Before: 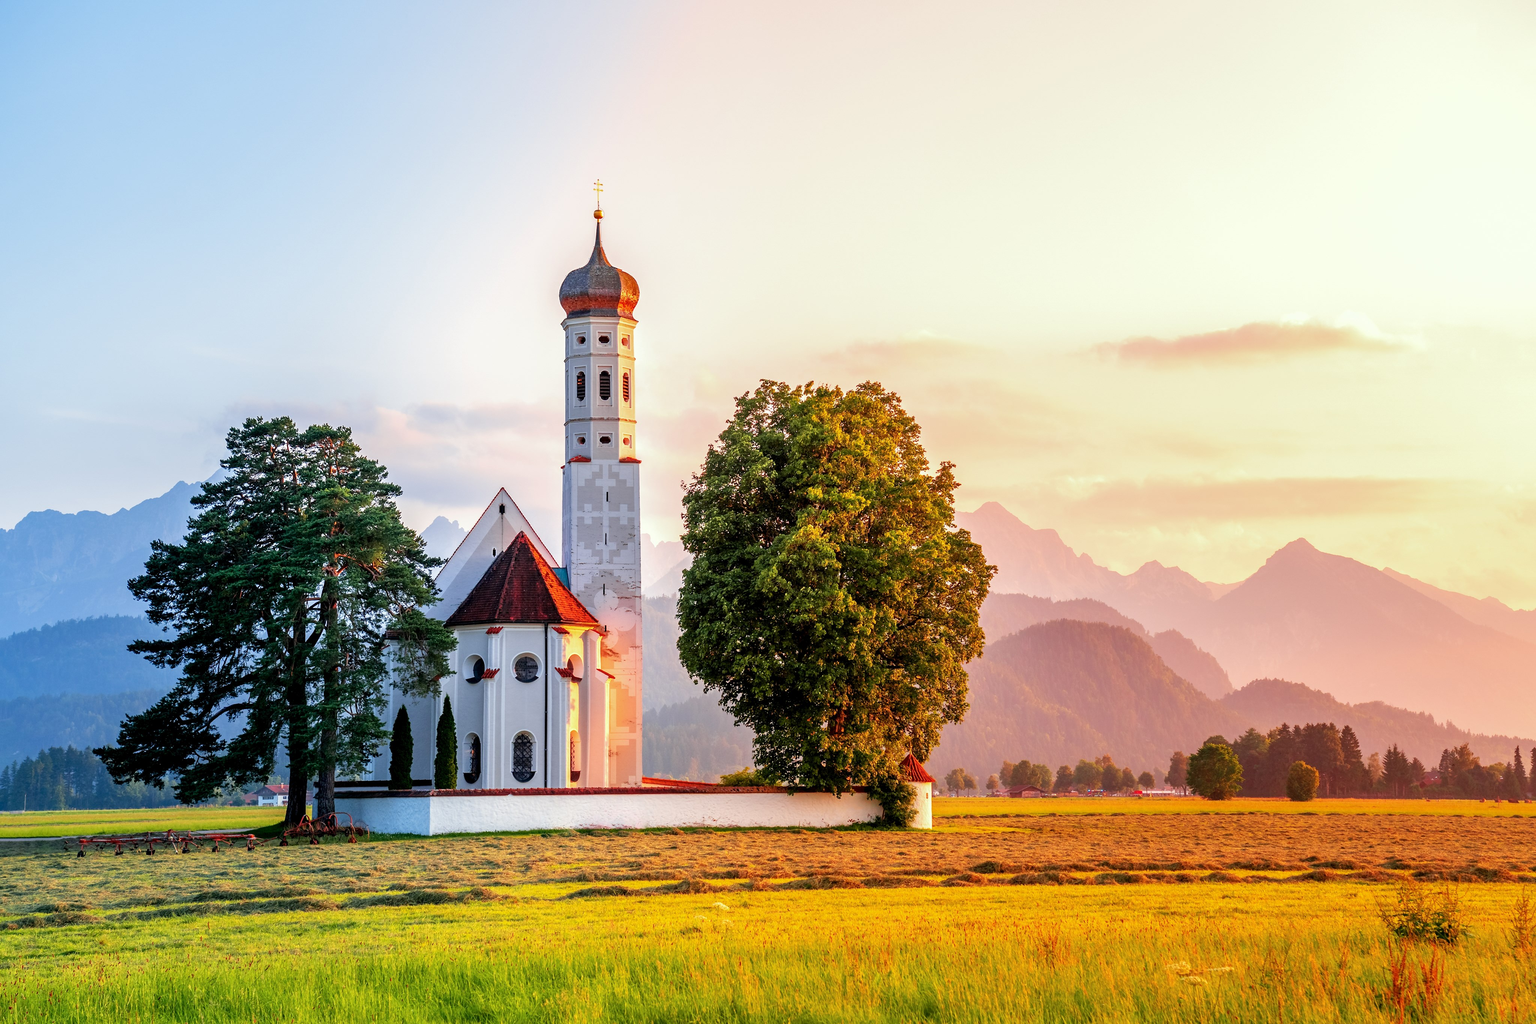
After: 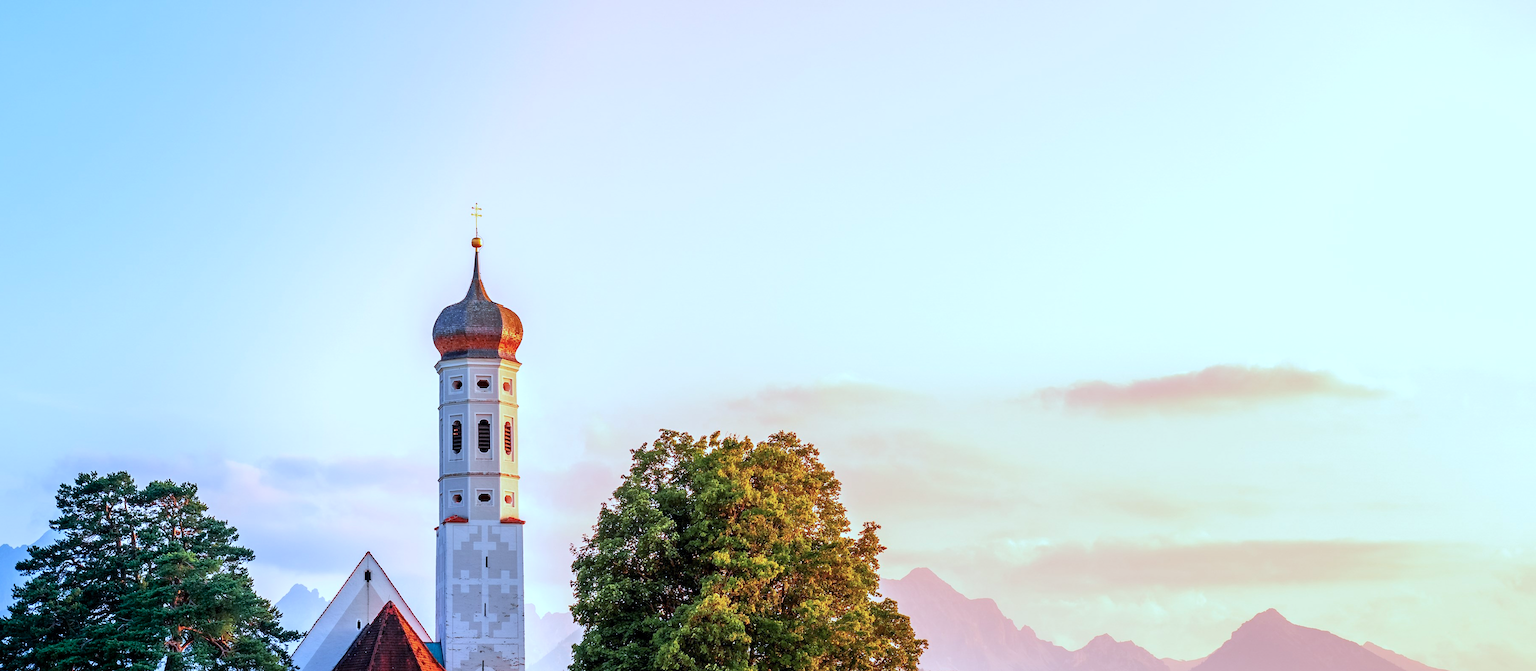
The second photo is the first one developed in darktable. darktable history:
crop and rotate: left 11.535%, bottom 42.013%
color calibration: illuminant custom, x 0.388, y 0.387, temperature 3816.51 K
